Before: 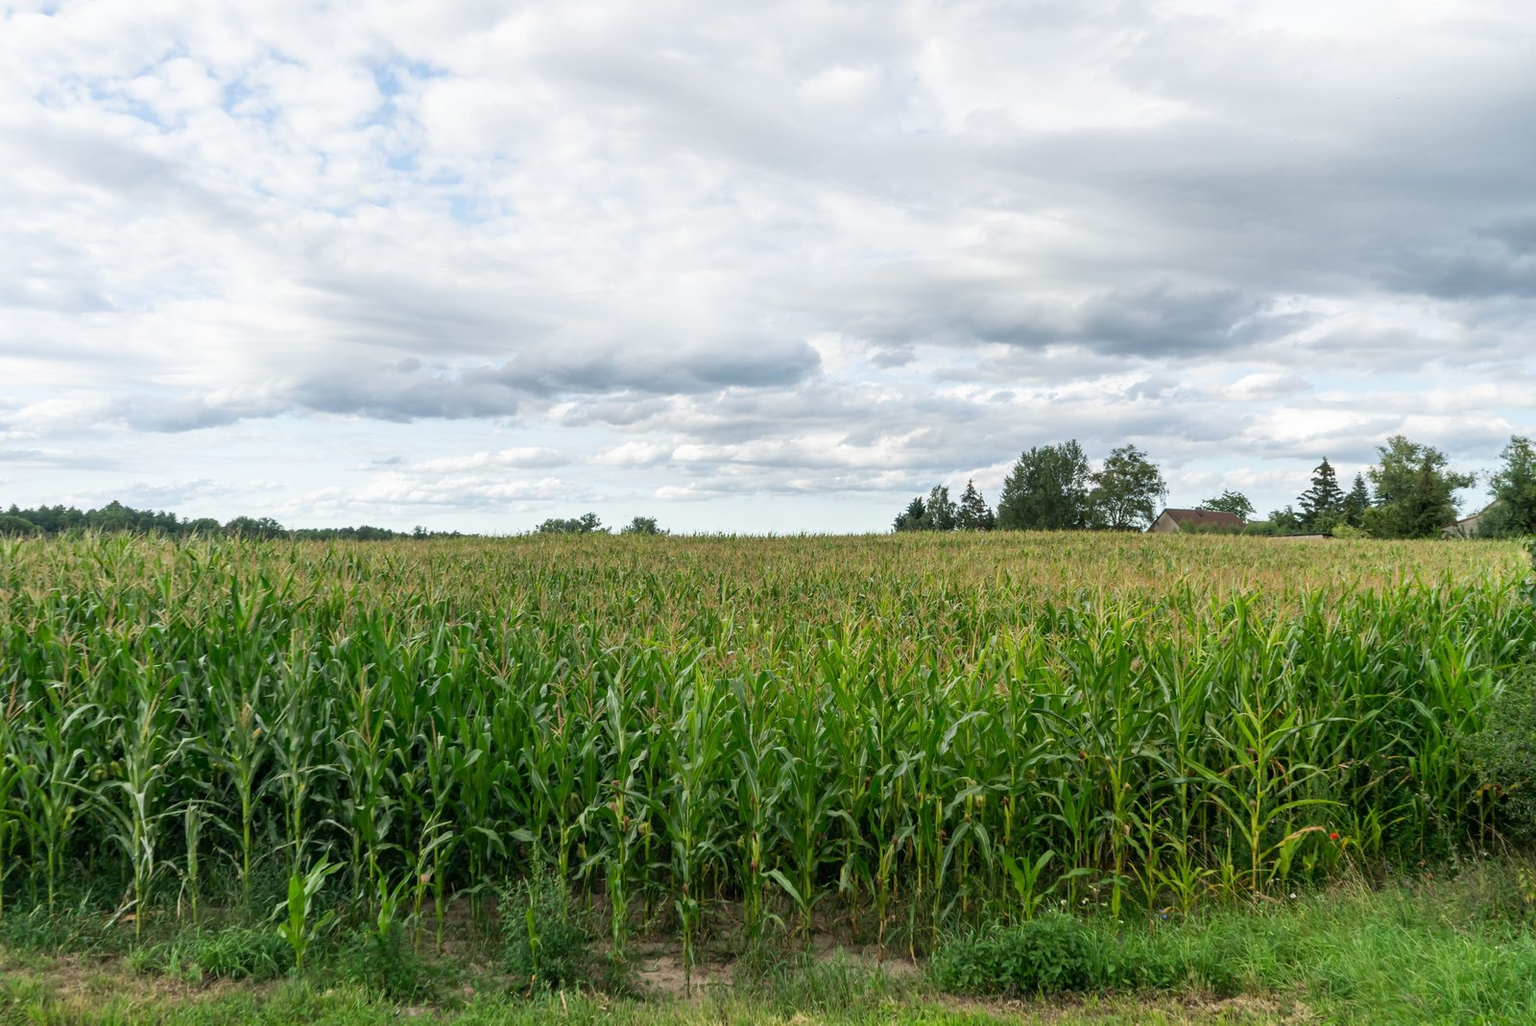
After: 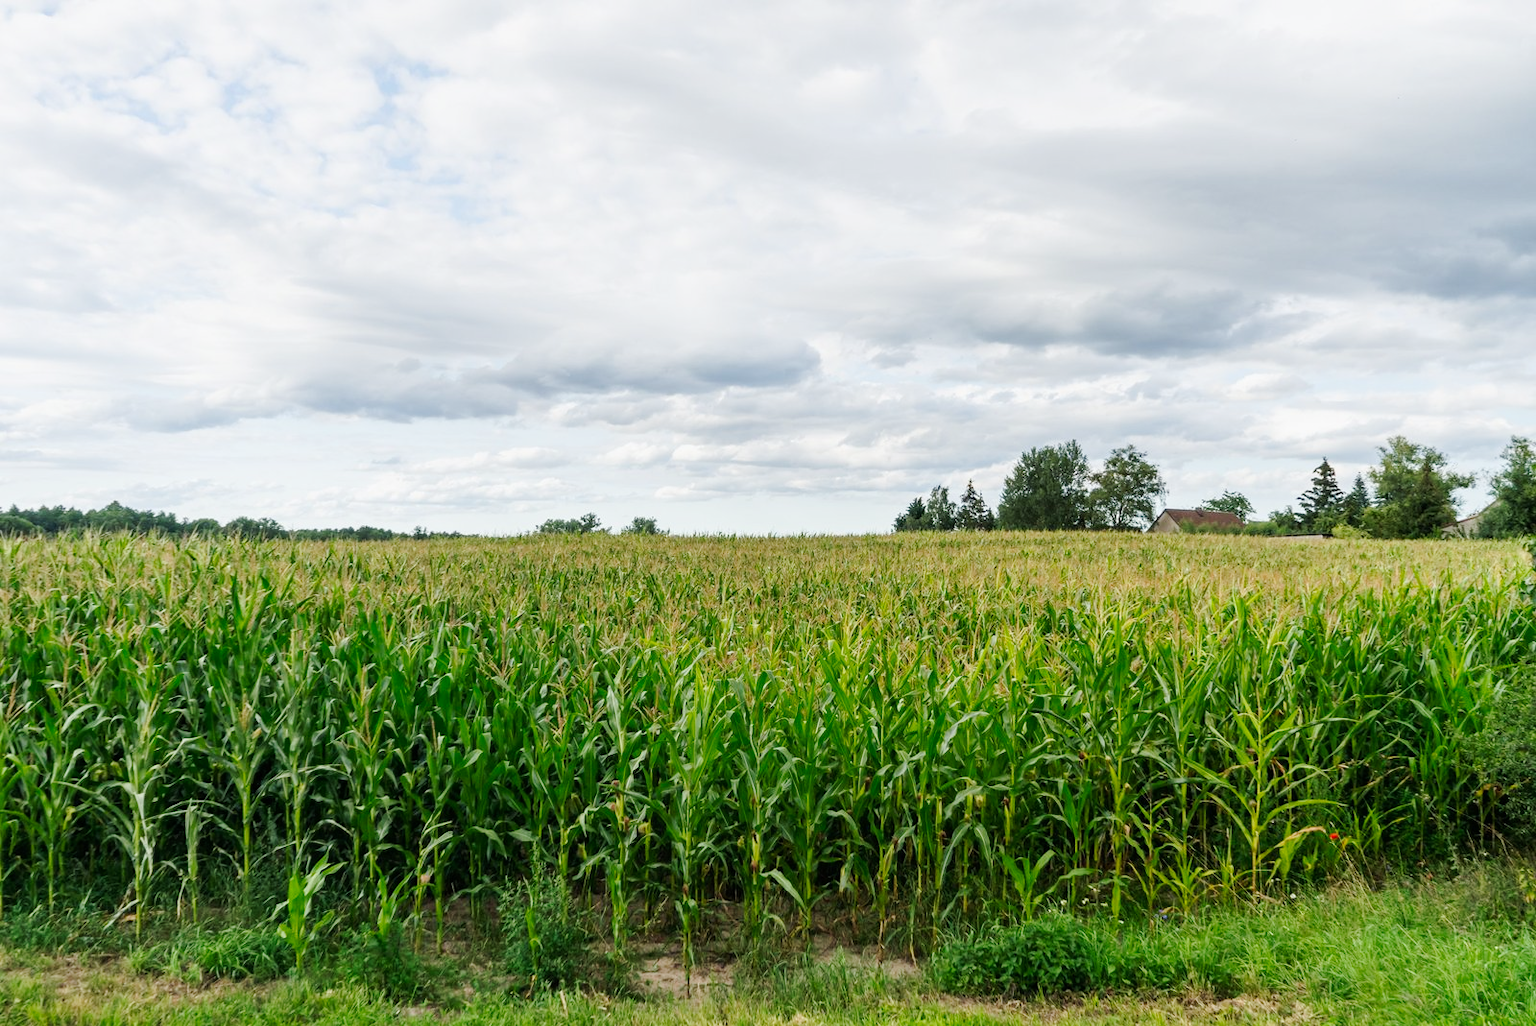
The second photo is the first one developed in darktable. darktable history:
tone curve: curves: ch0 [(0, 0) (0.071, 0.047) (0.266, 0.26) (0.483, 0.554) (0.753, 0.811) (1, 0.983)]; ch1 [(0, 0) (0.346, 0.307) (0.408, 0.387) (0.463, 0.465) (0.482, 0.493) (0.502, 0.499) (0.517, 0.502) (0.55, 0.548) (0.597, 0.61) (0.651, 0.698) (1, 1)]; ch2 [(0, 0) (0.346, 0.34) (0.434, 0.46) (0.485, 0.494) (0.5, 0.498) (0.517, 0.506) (0.526, 0.545) (0.583, 0.61) (0.625, 0.659) (1, 1)], preserve colors none
